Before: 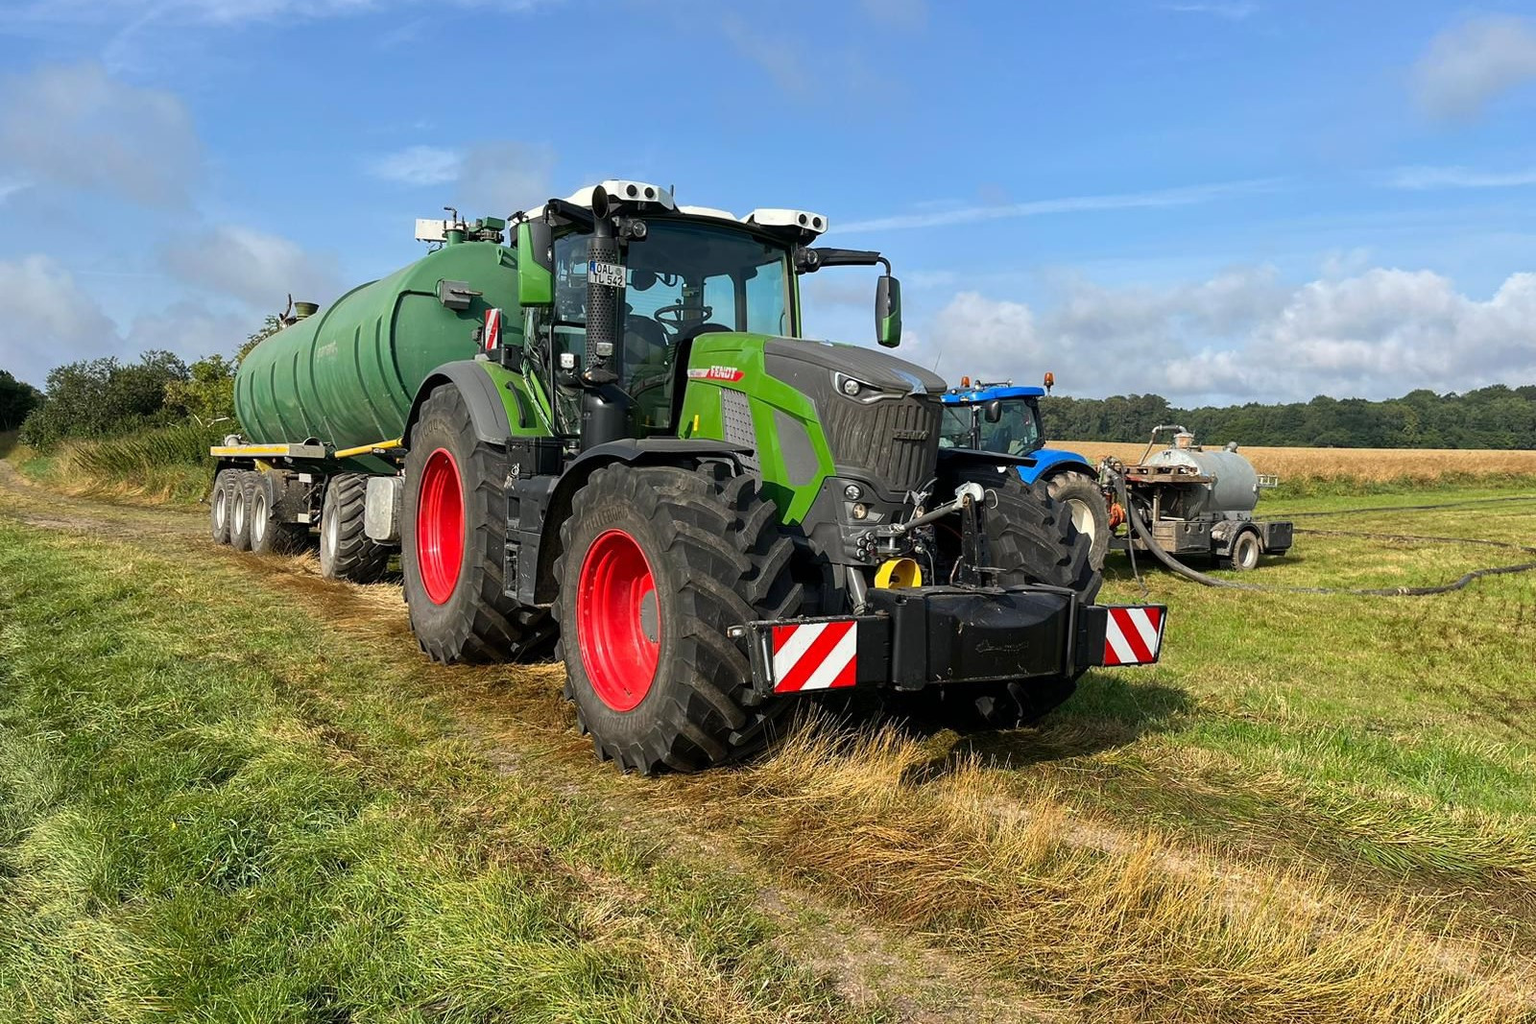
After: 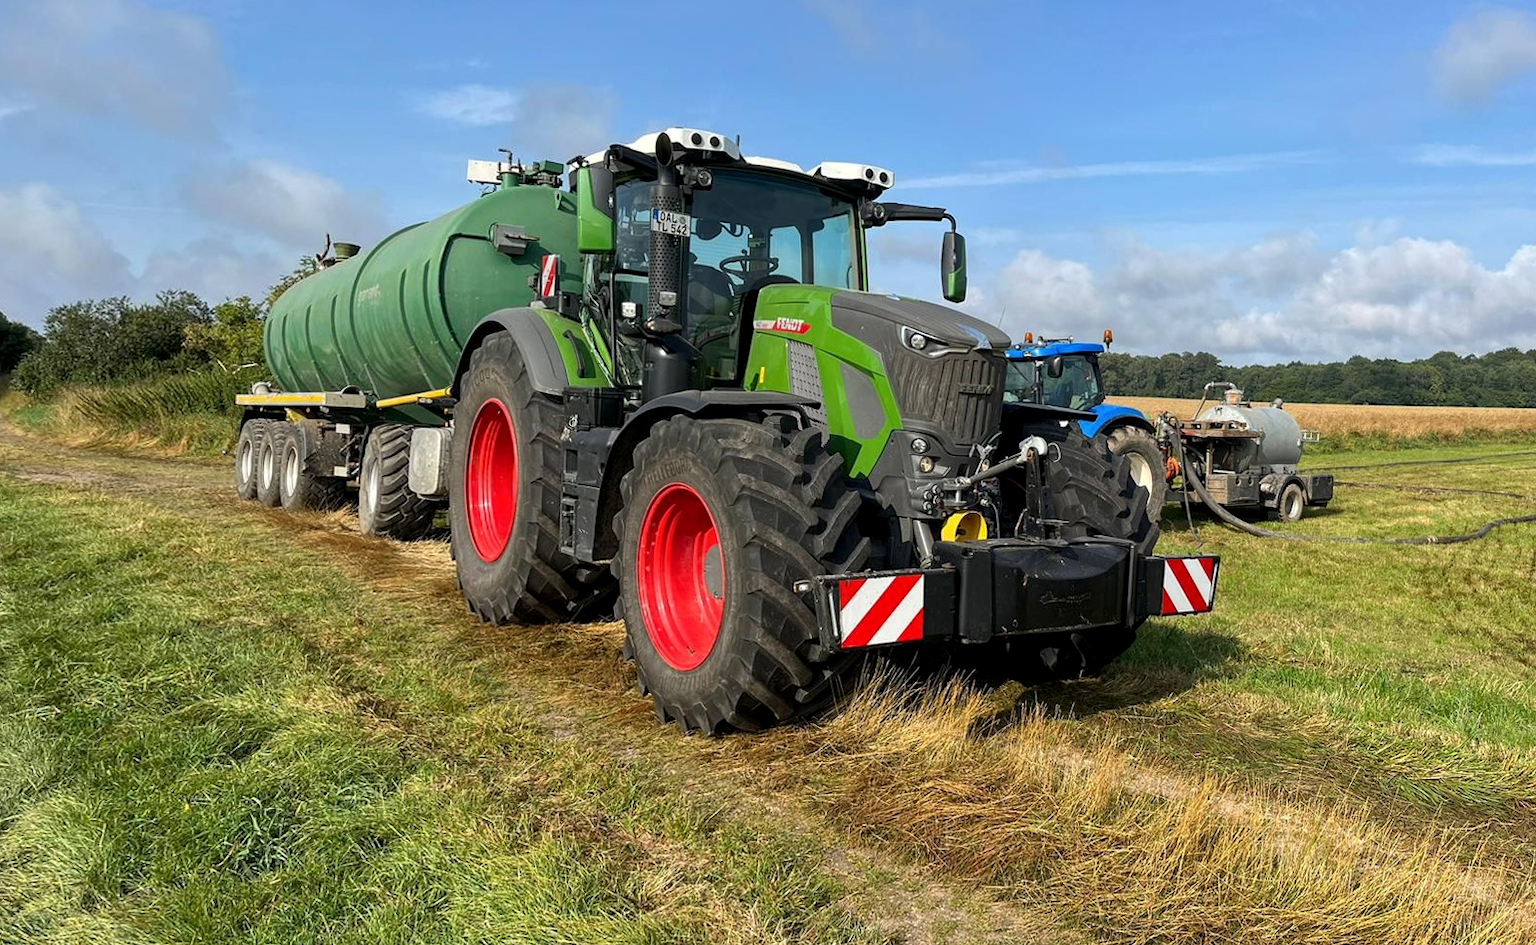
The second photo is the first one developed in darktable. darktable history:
local contrast: highlights 100%, shadows 100%, detail 120%, midtone range 0.2
rotate and perspective: rotation -0.013°, lens shift (vertical) -0.027, lens shift (horizontal) 0.178, crop left 0.016, crop right 0.989, crop top 0.082, crop bottom 0.918
